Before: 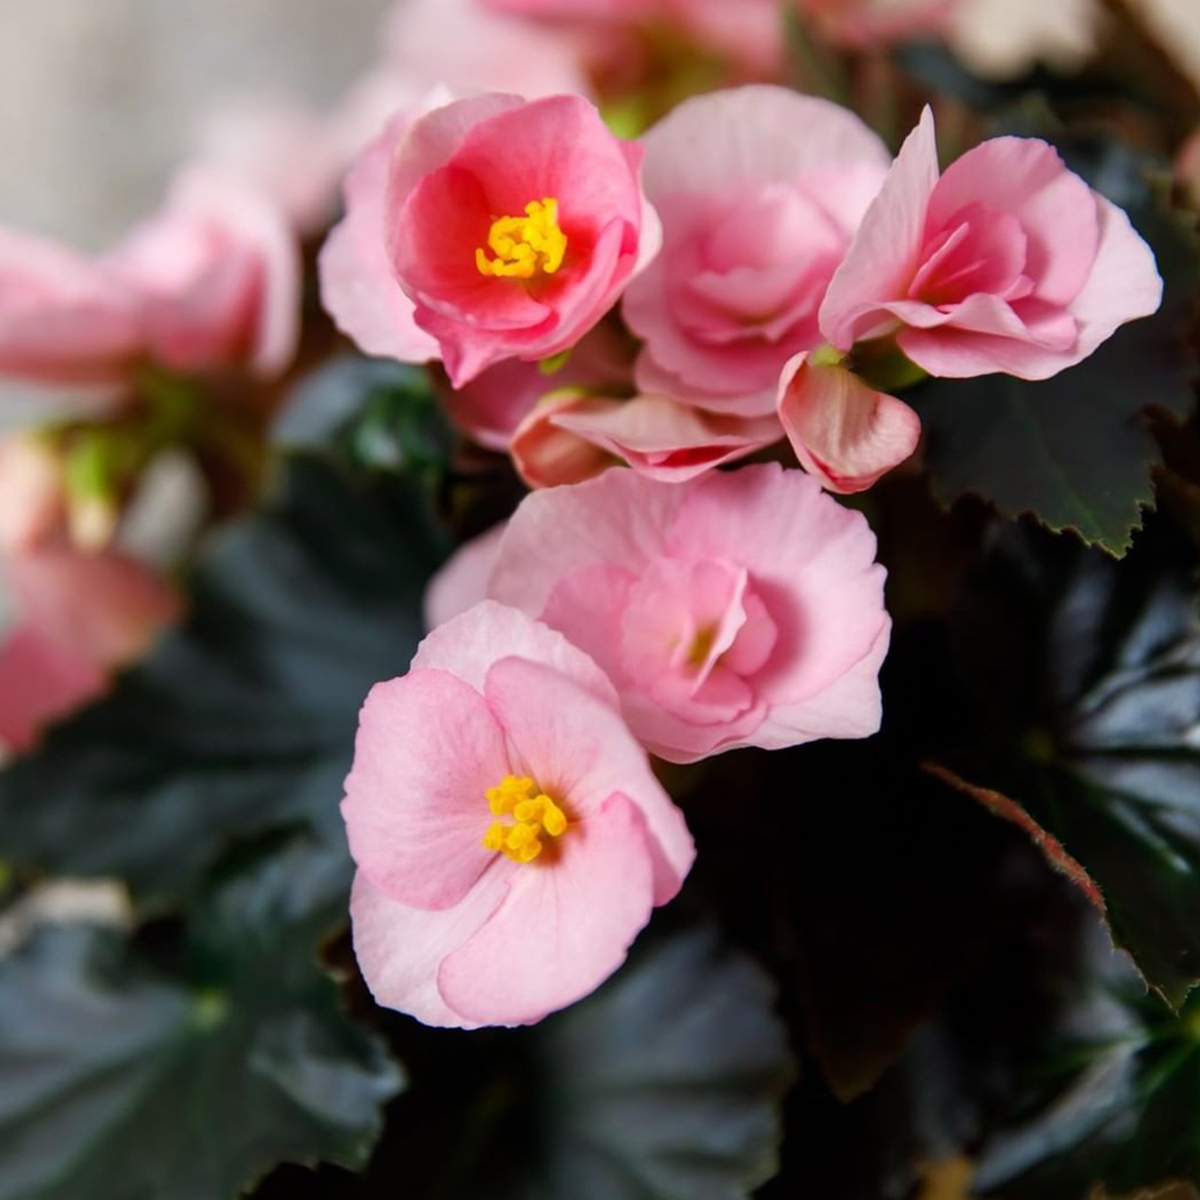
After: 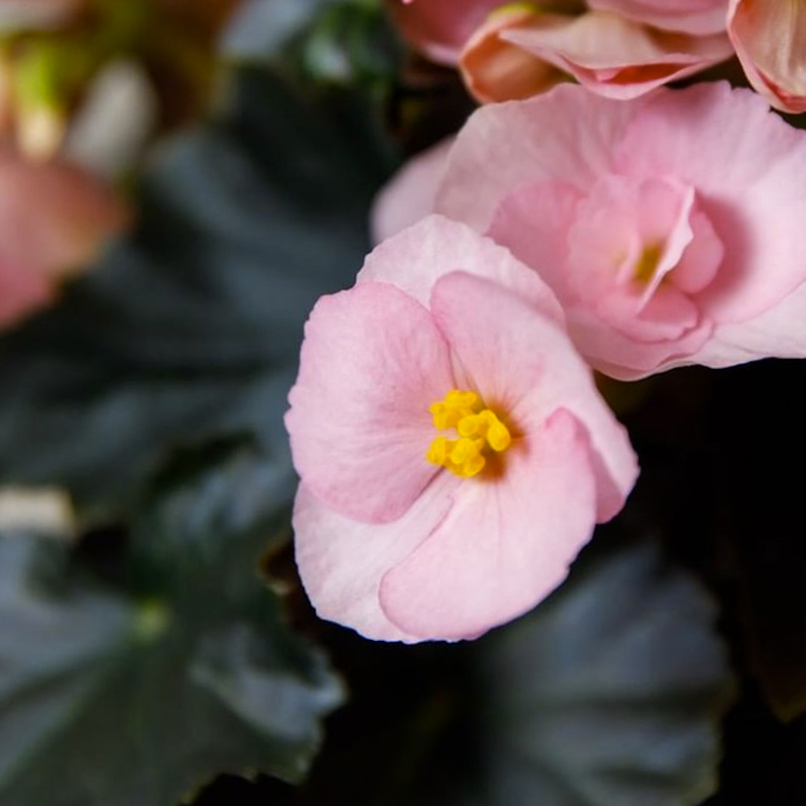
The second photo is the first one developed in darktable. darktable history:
color contrast: green-magenta contrast 0.8, blue-yellow contrast 1.1, unbound 0
crop and rotate: angle -0.82°, left 3.85%, top 31.828%, right 27.992%
